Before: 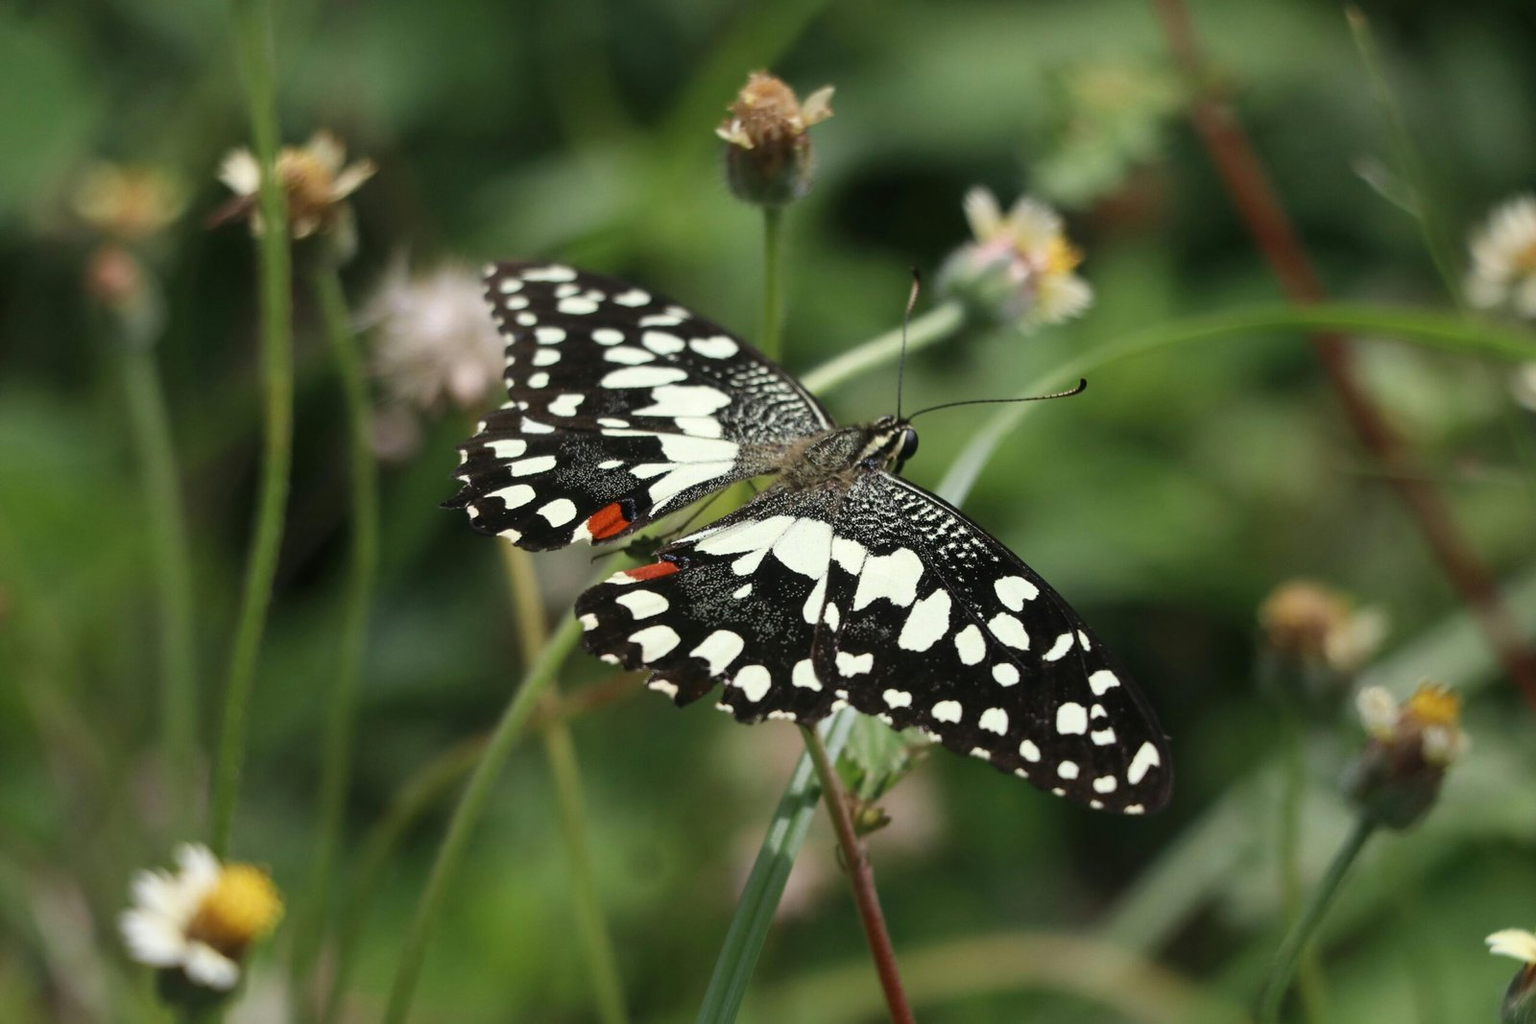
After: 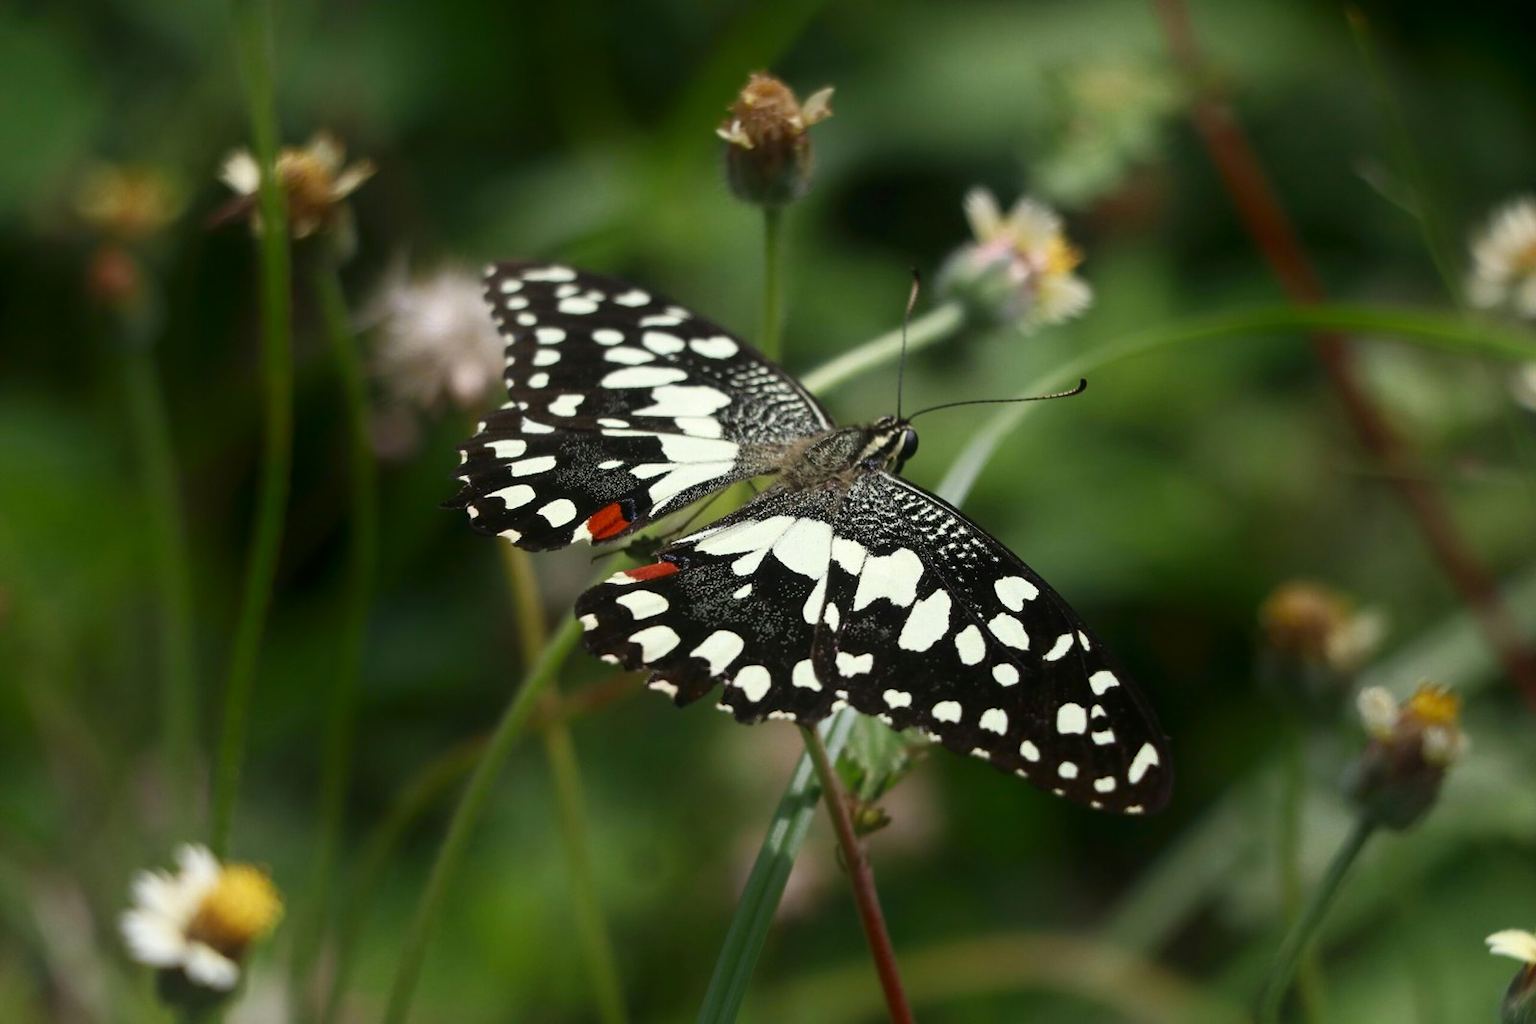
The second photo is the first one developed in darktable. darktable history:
shadows and highlights: shadows -88.03, highlights -35.45, shadows color adjustment 99.15%, highlights color adjustment 0%, soften with gaussian
tone equalizer: on, module defaults
